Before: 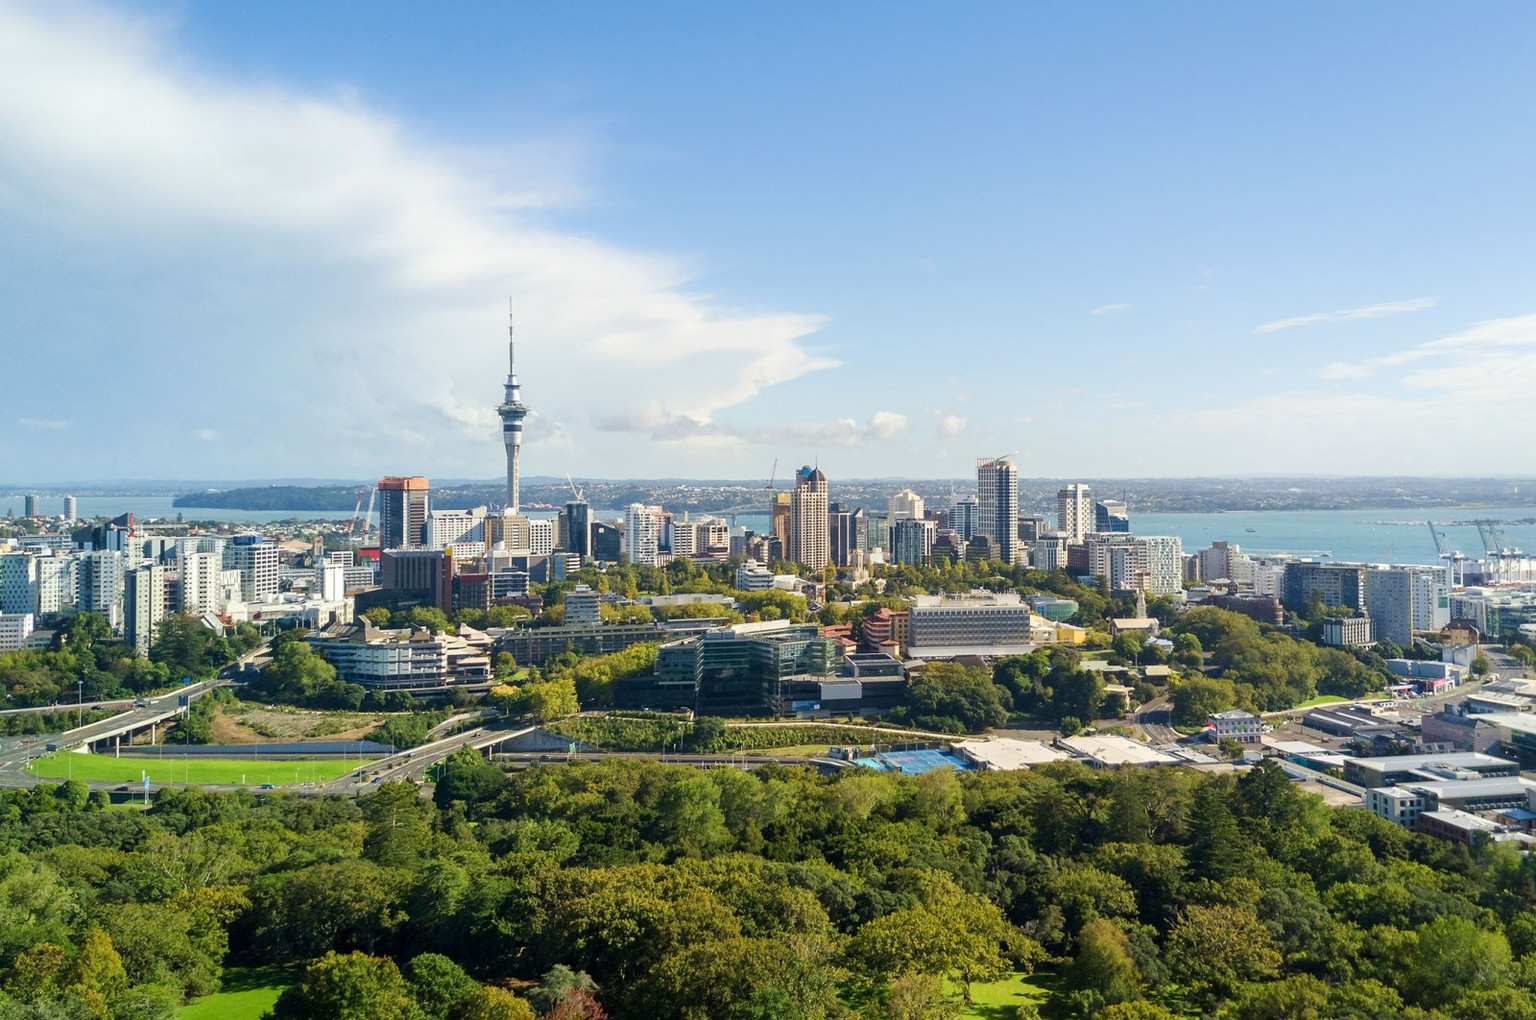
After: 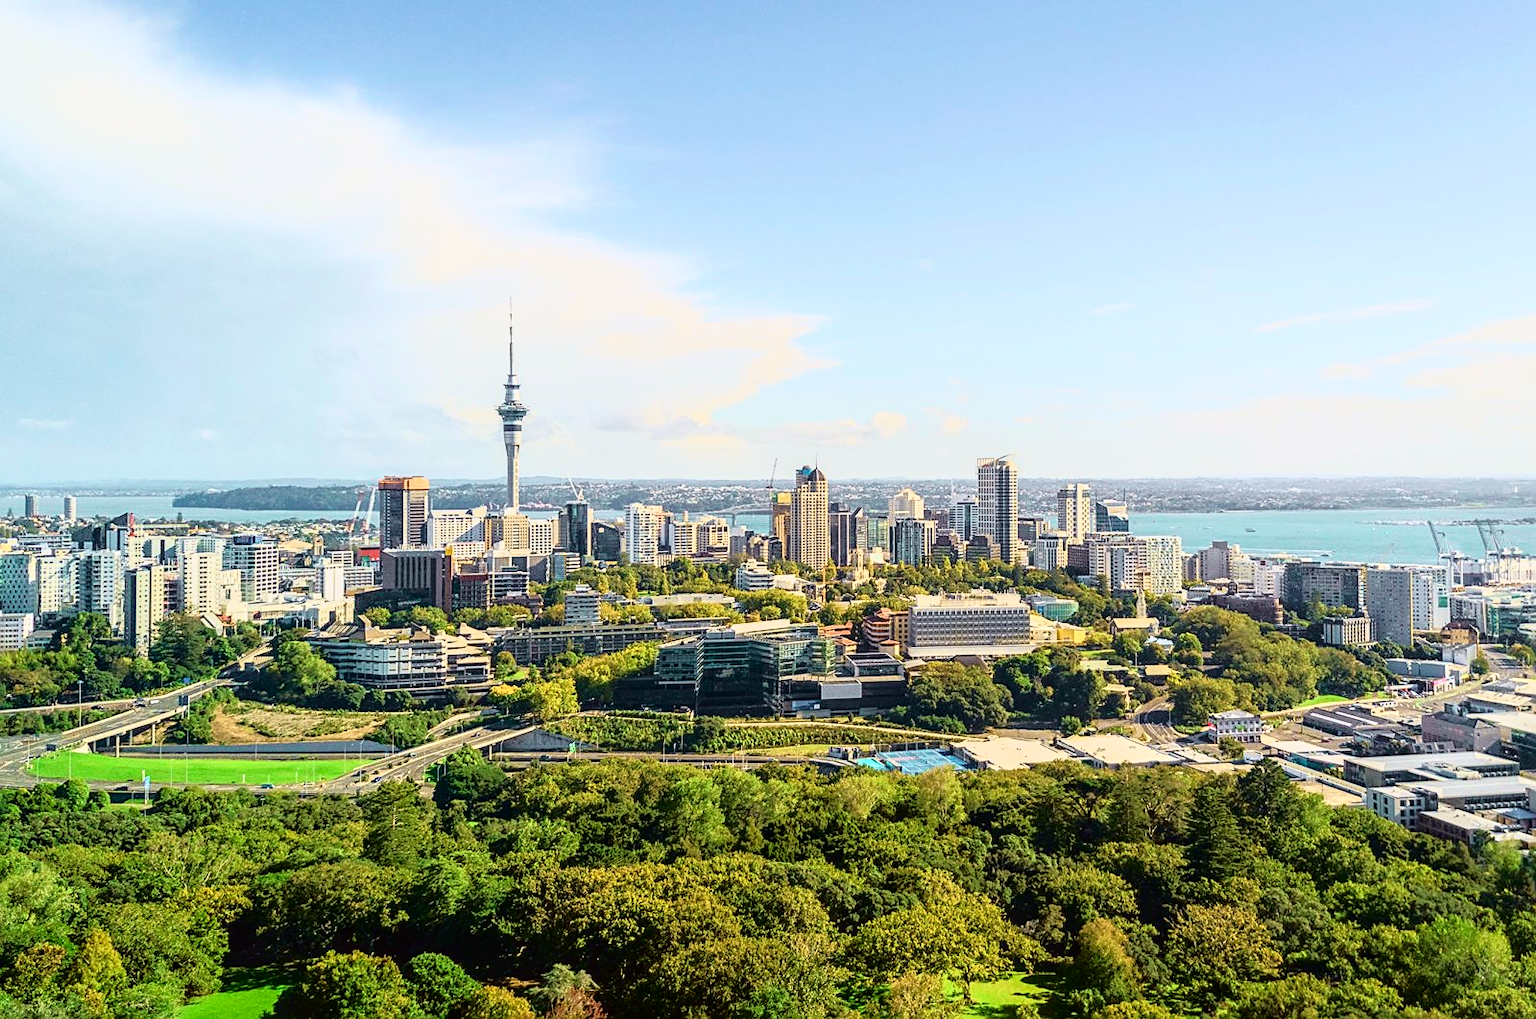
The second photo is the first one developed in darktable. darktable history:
tone curve: curves: ch0 [(0, 0.015) (0.091, 0.055) (0.184, 0.159) (0.304, 0.382) (0.492, 0.579) (0.628, 0.755) (0.832, 0.932) (0.984, 0.963)]; ch1 [(0, 0) (0.34, 0.235) (0.493, 0.5) (0.554, 0.56) (0.764, 0.815) (1, 1)]; ch2 [(0, 0) (0.44, 0.458) (0.476, 0.477) (0.542, 0.586) (0.674, 0.724) (1, 1)], color space Lab, independent channels, preserve colors none
local contrast: on, module defaults
sharpen: on, module defaults
